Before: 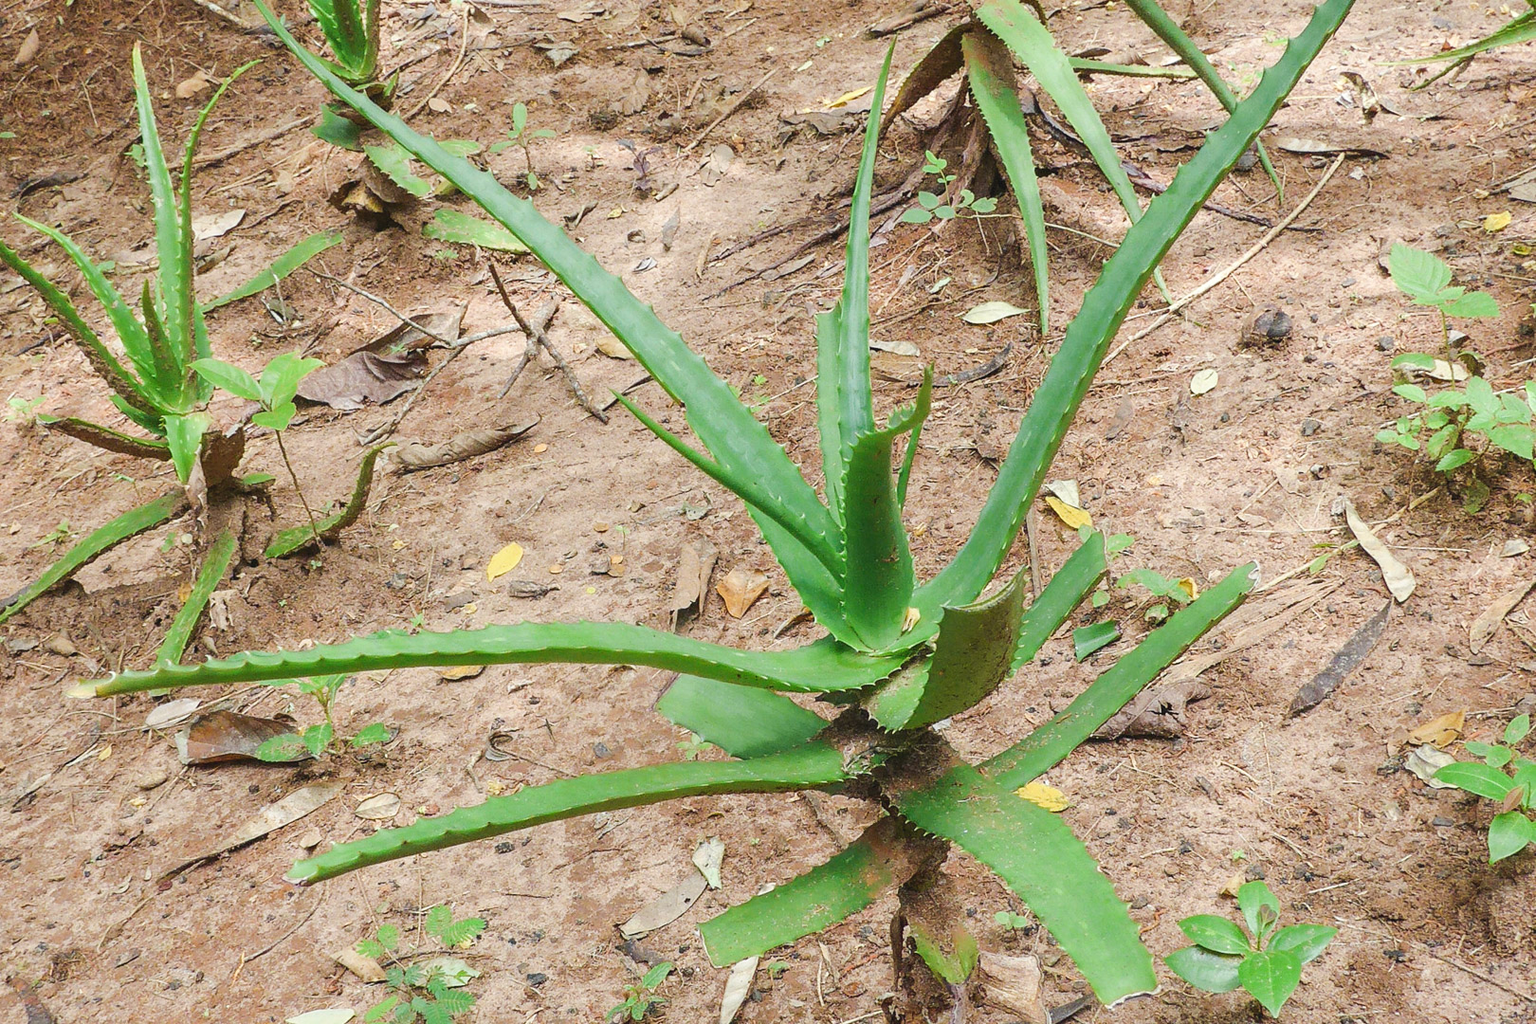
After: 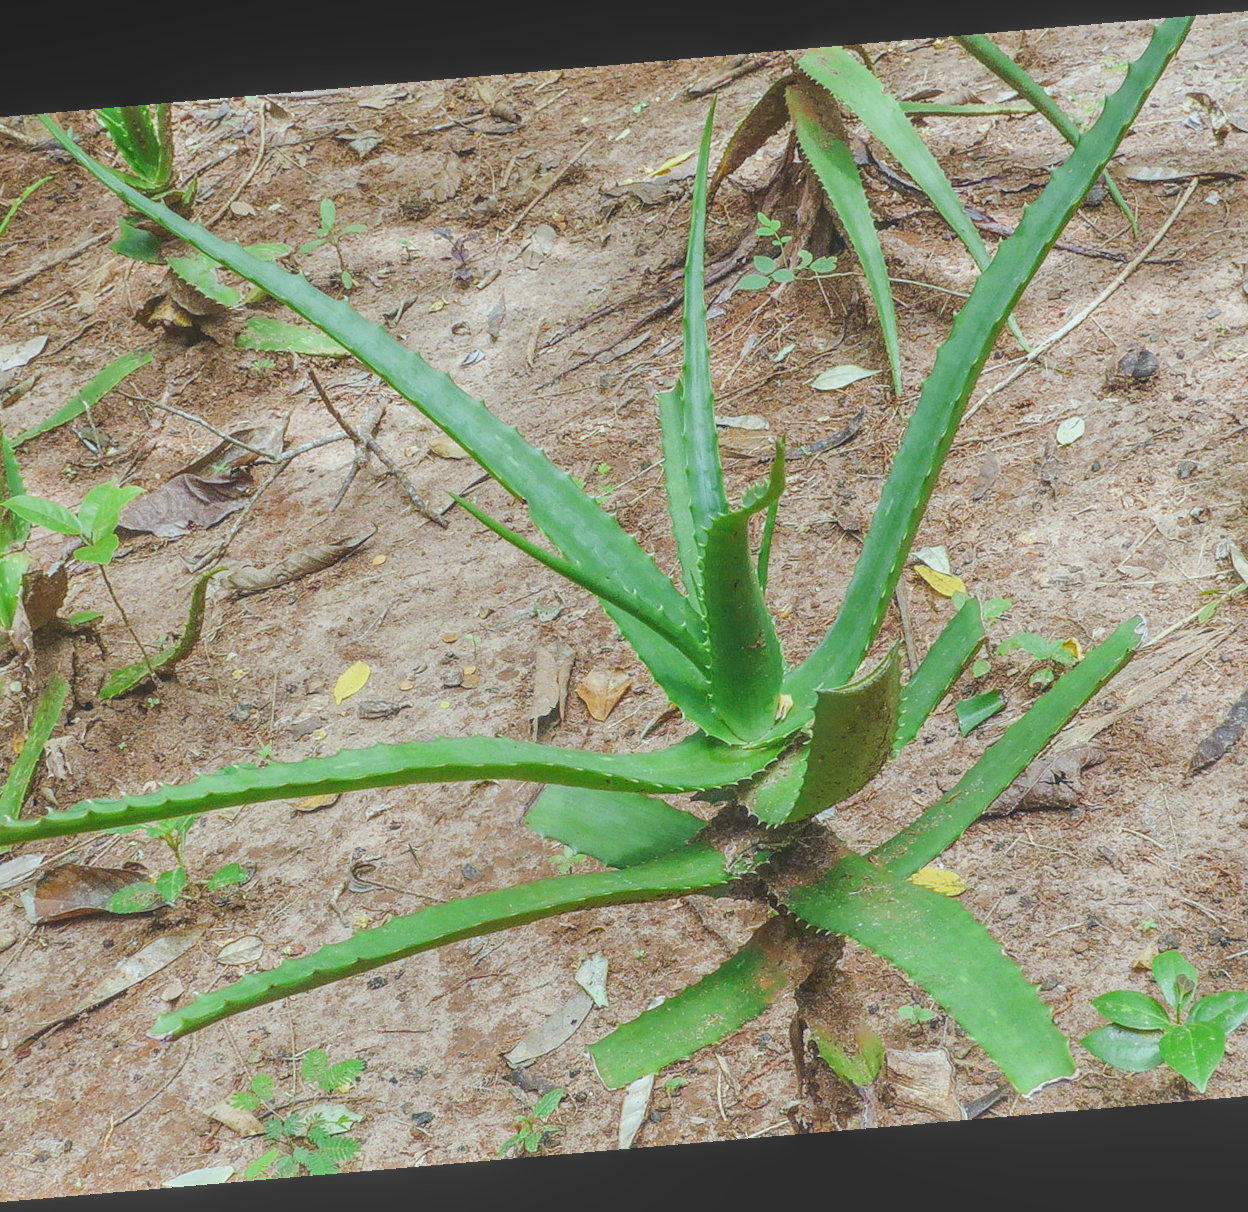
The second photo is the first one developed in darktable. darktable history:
crop: left 13.443%, right 13.31%
local contrast: highlights 73%, shadows 15%, midtone range 0.197
rotate and perspective: rotation -4.86°, automatic cropping off
white balance: red 0.925, blue 1.046
